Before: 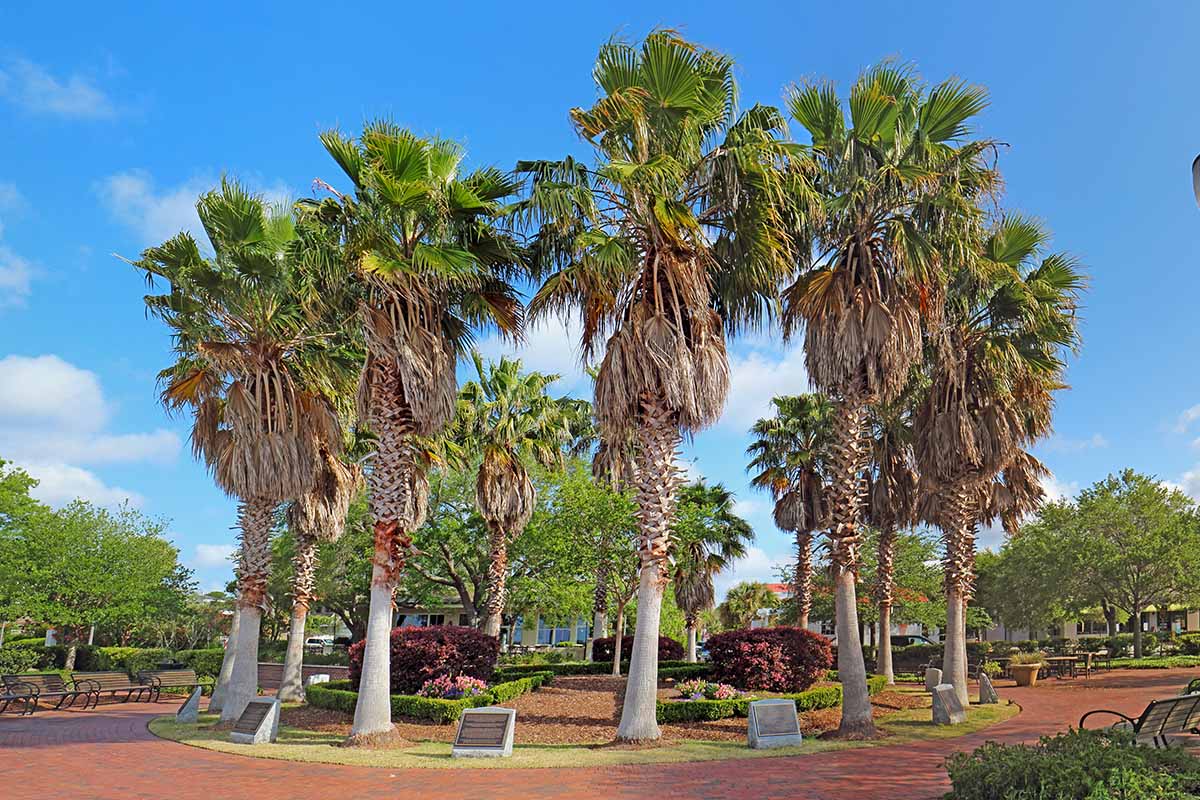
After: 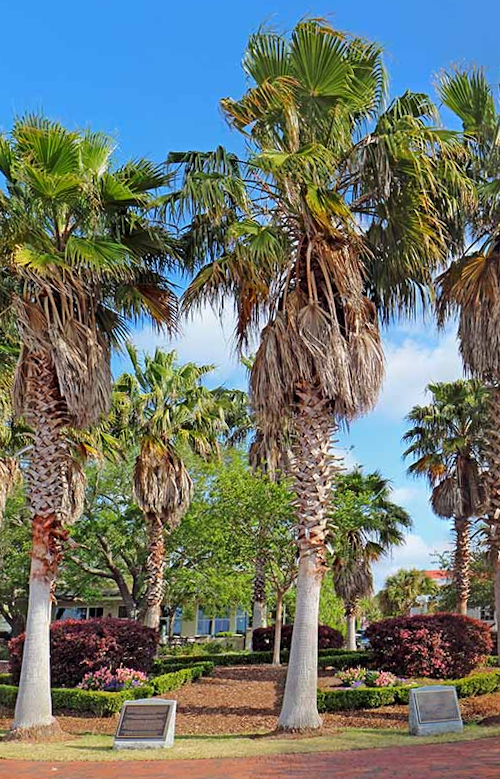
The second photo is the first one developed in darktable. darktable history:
crop: left 28.583%, right 29.231%
rotate and perspective: rotation -1°, crop left 0.011, crop right 0.989, crop top 0.025, crop bottom 0.975
